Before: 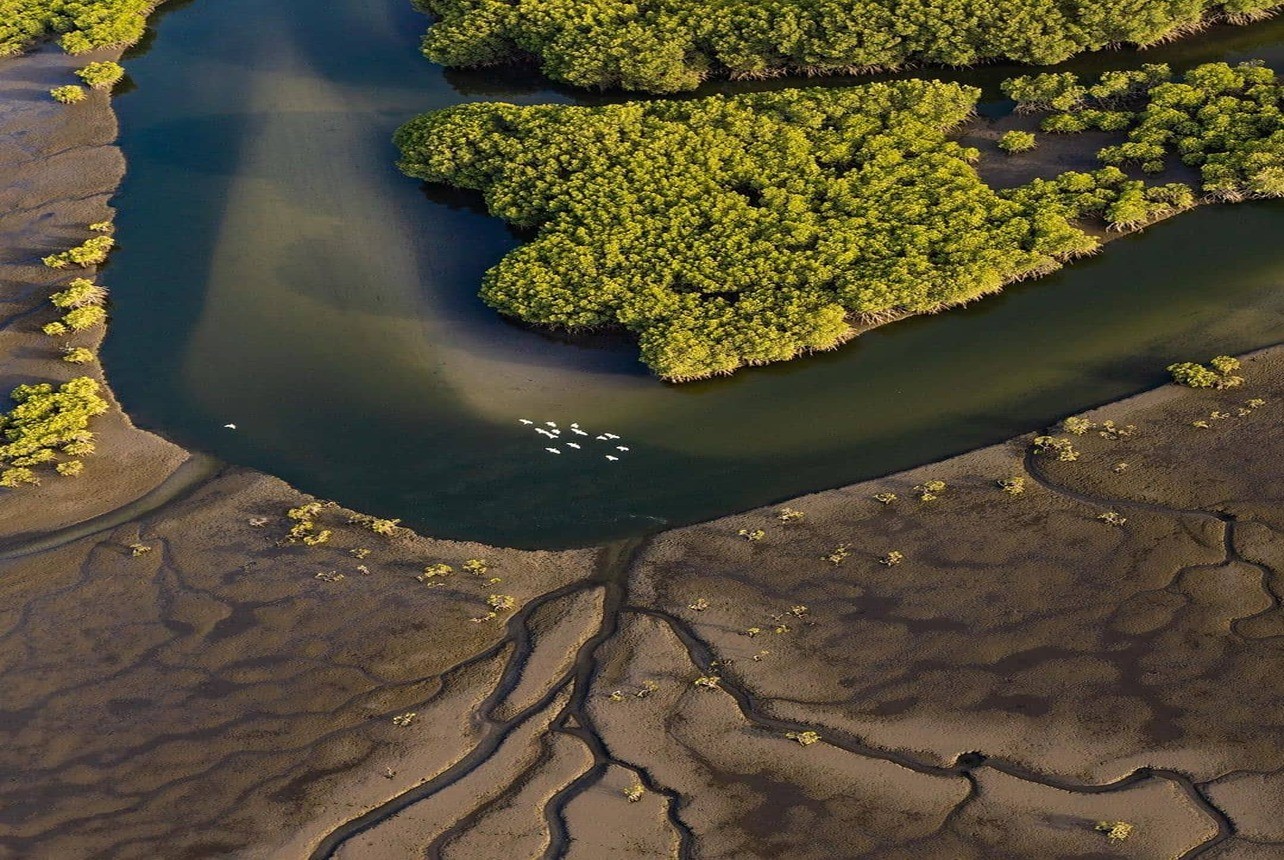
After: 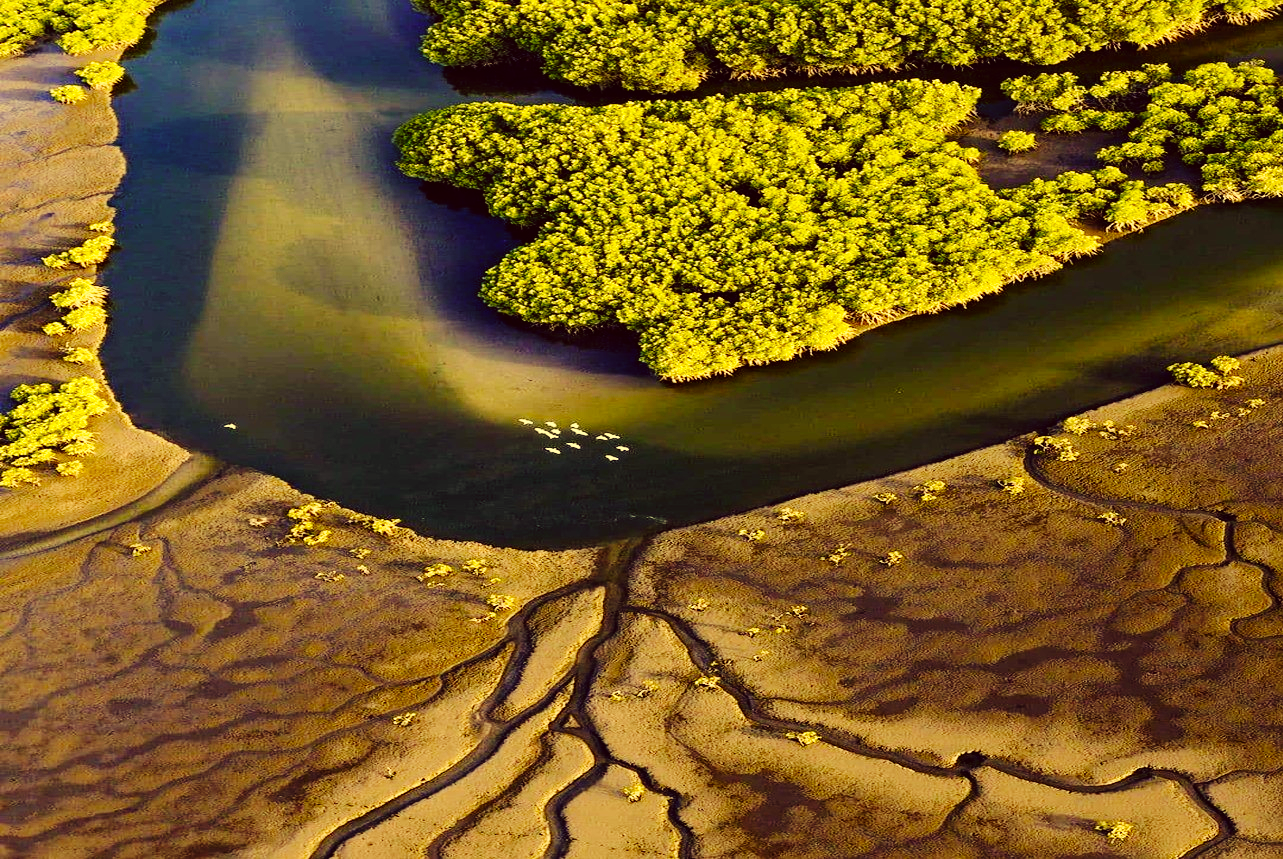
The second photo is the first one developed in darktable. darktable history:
base curve: curves: ch0 [(0, 0) (0, 0) (0.002, 0.001) (0.008, 0.003) (0.019, 0.011) (0.037, 0.037) (0.064, 0.11) (0.102, 0.232) (0.152, 0.379) (0.216, 0.524) (0.296, 0.665) (0.394, 0.789) (0.512, 0.881) (0.651, 0.945) (0.813, 0.986) (1, 1)], preserve colors none
color correction: highlights a* -0.482, highlights b* 40, shadows a* 9.8, shadows b* -0.161
